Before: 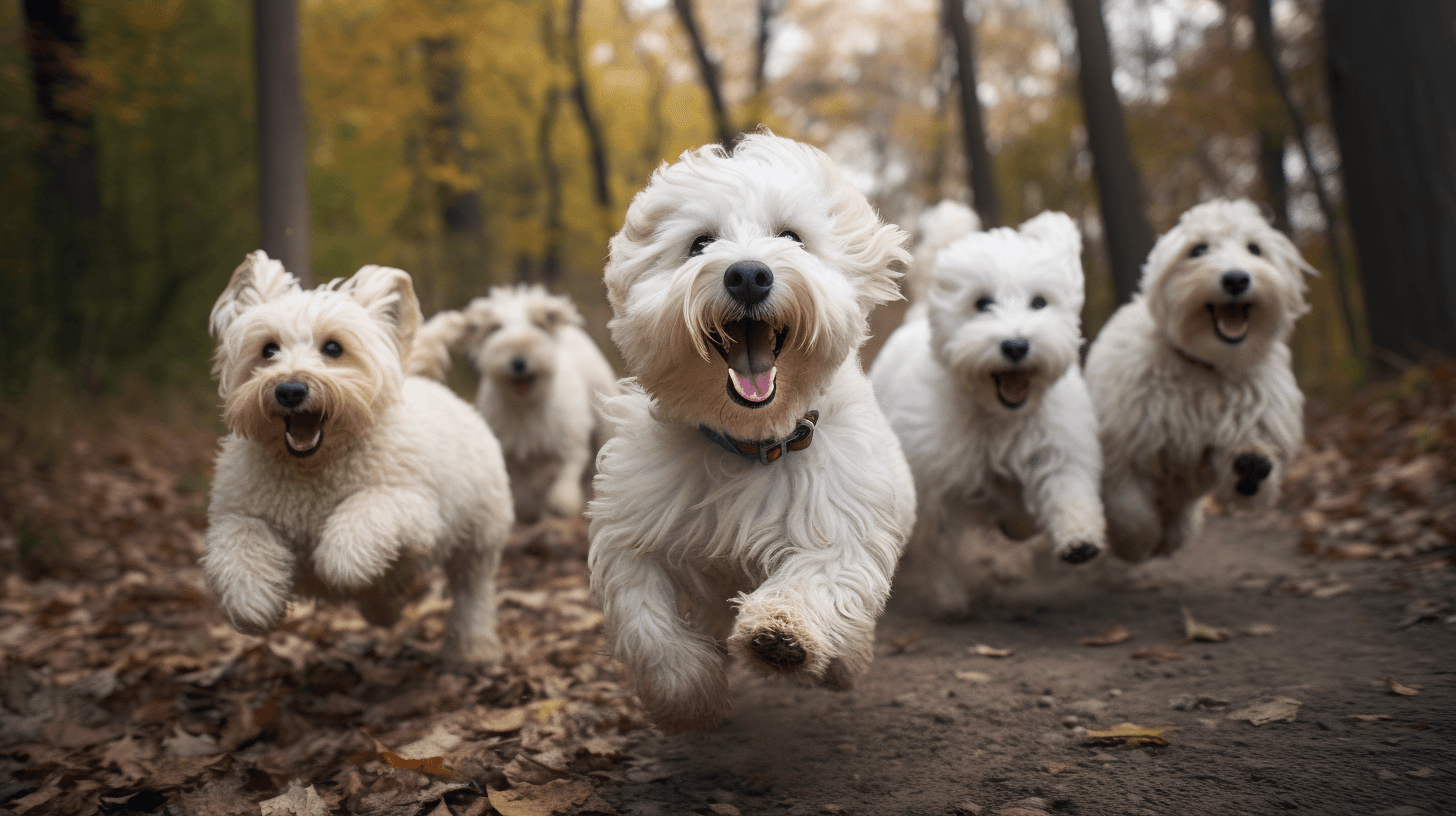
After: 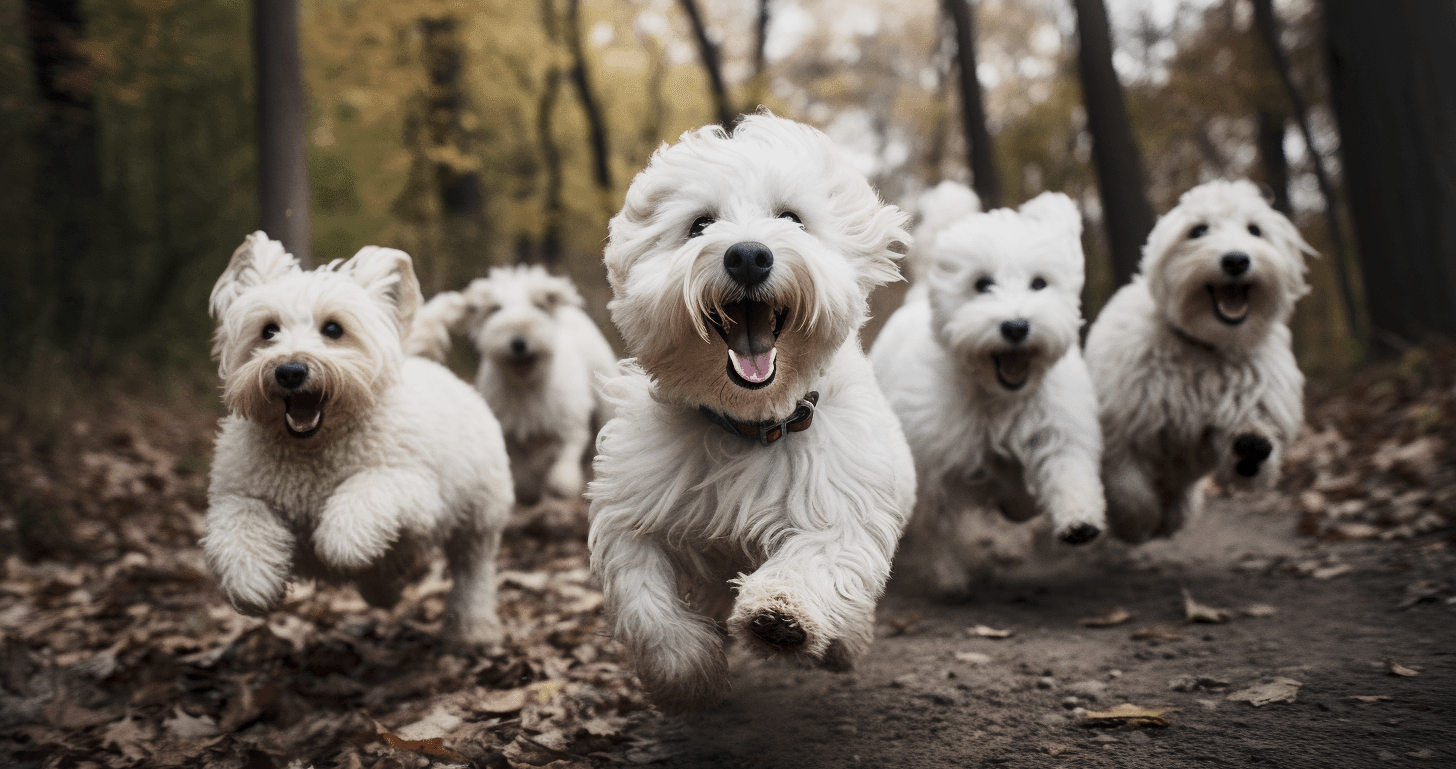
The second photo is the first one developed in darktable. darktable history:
crop and rotate: top 2.442%, bottom 3.26%
contrast brightness saturation: contrast 0.098, saturation -0.351
tone curve: curves: ch0 [(0, 0.023) (0.184, 0.168) (0.491, 0.519) (0.748, 0.765) (1, 0.919)]; ch1 [(0, 0) (0.179, 0.173) (0.322, 0.32) (0.424, 0.424) (0.496, 0.501) (0.563, 0.586) (0.761, 0.803) (1, 1)]; ch2 [(0, 0) (0.434, 0.447) (0.483, 0.487) (0.557, 0.541) (0.697, 0.68) (1, 1)], preserve colors none
local contrast: mode bilateral grid, contrast 20, coarseness 50, detail 140%, midtone range 0.2
